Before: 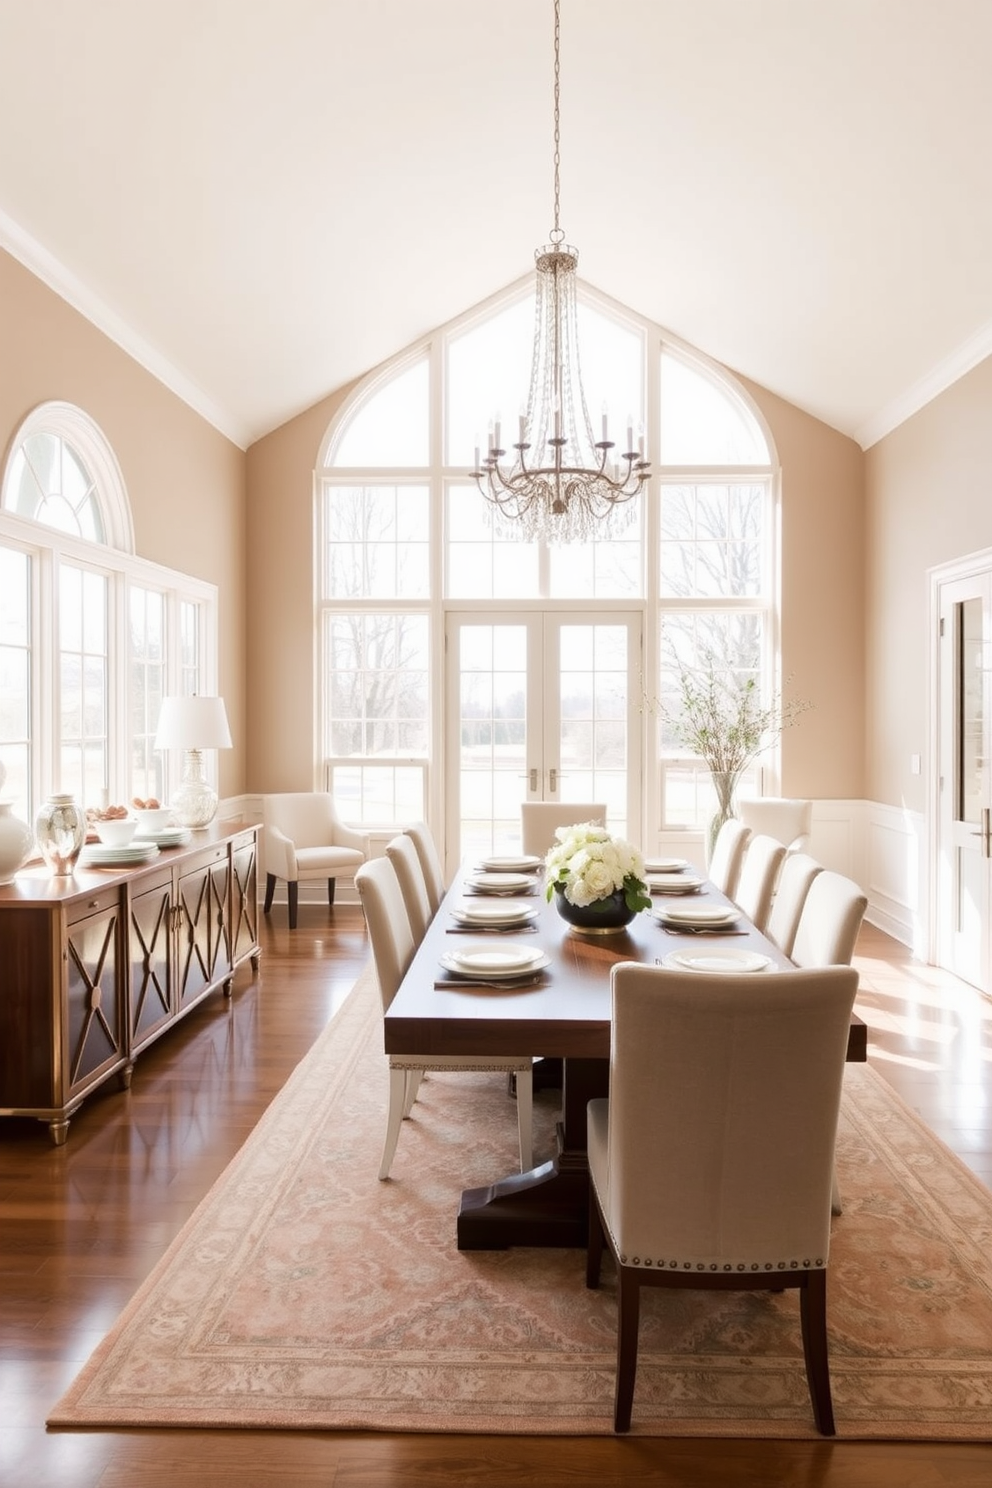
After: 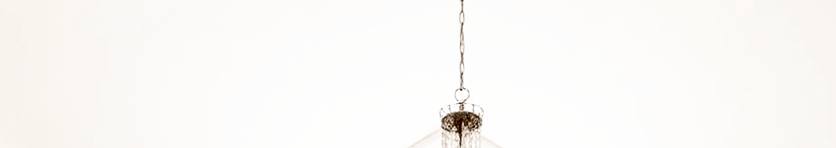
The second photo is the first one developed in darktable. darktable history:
base curve: curves: ch0 [(0, 0.003) (0.001, 0.002) (0.006, 0.004) (0.02, 0.022) (0.048, 0.086) (0.094, 0.234) (0.162, 0.431) (0.258, 0.629) (0.385, 0.8) (0.548, 0.918) (0.751, 0.988) (1, 1)], preserve colors none
tone curve: curves: ch0 [(0, 0) (0.003, 0.108) (0.011, 0.112) (0.025, 0.117) (0.044, 0.126) (0.069, 0.133) (0.1, 0.146) (0.136, 0.158) (0.177, 0.178) (0.224, 0.212) (0.277, 0.256) (0.335, 0.331) (0.399, 0.423) (0.468, 0.538) (0.543, 0.641) (0.623, 0.721) (0.709, 0.792) (0.801, 0.845) (0.898, 0.917) (1, 1)], preserve colors none
crop and rotate: left 9.644%, top 9.491%, right 6.021%, bottom 80.509%
shadows and highlights: shadows 24.5, highlights -78.15, soften with gaussian
